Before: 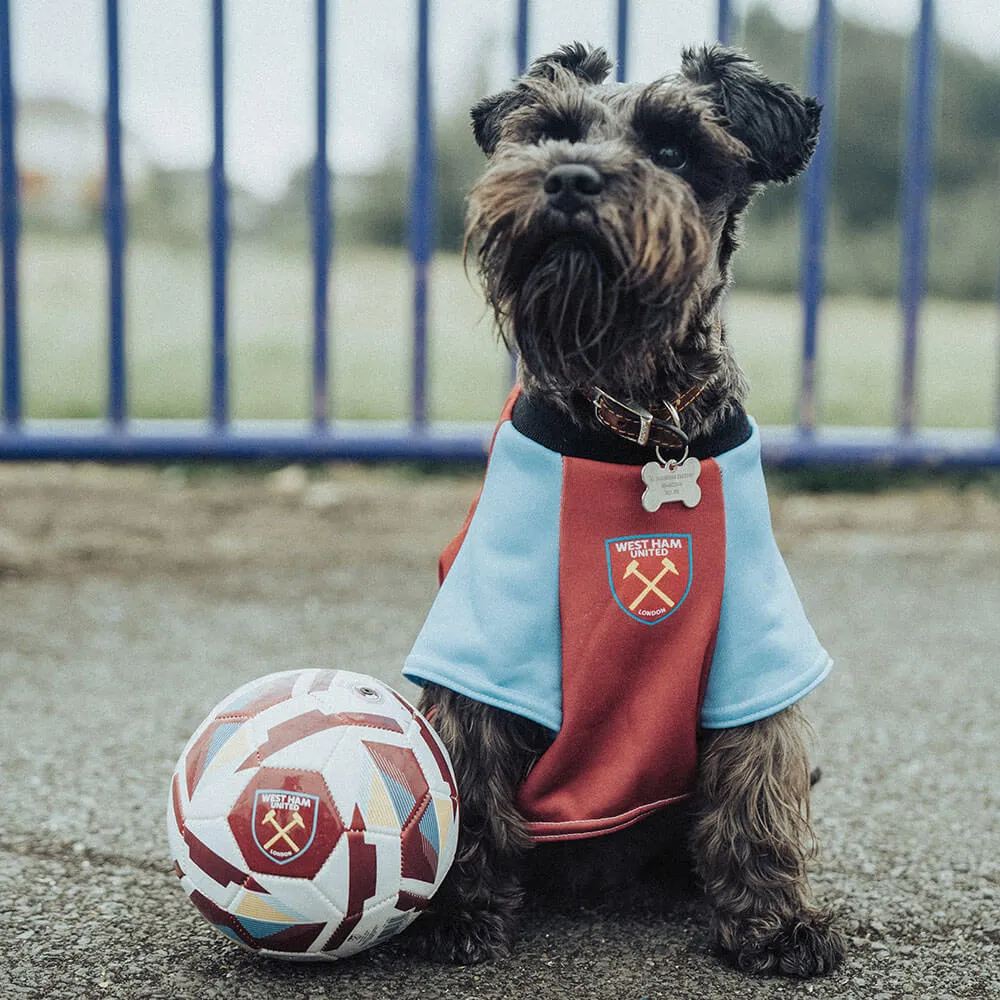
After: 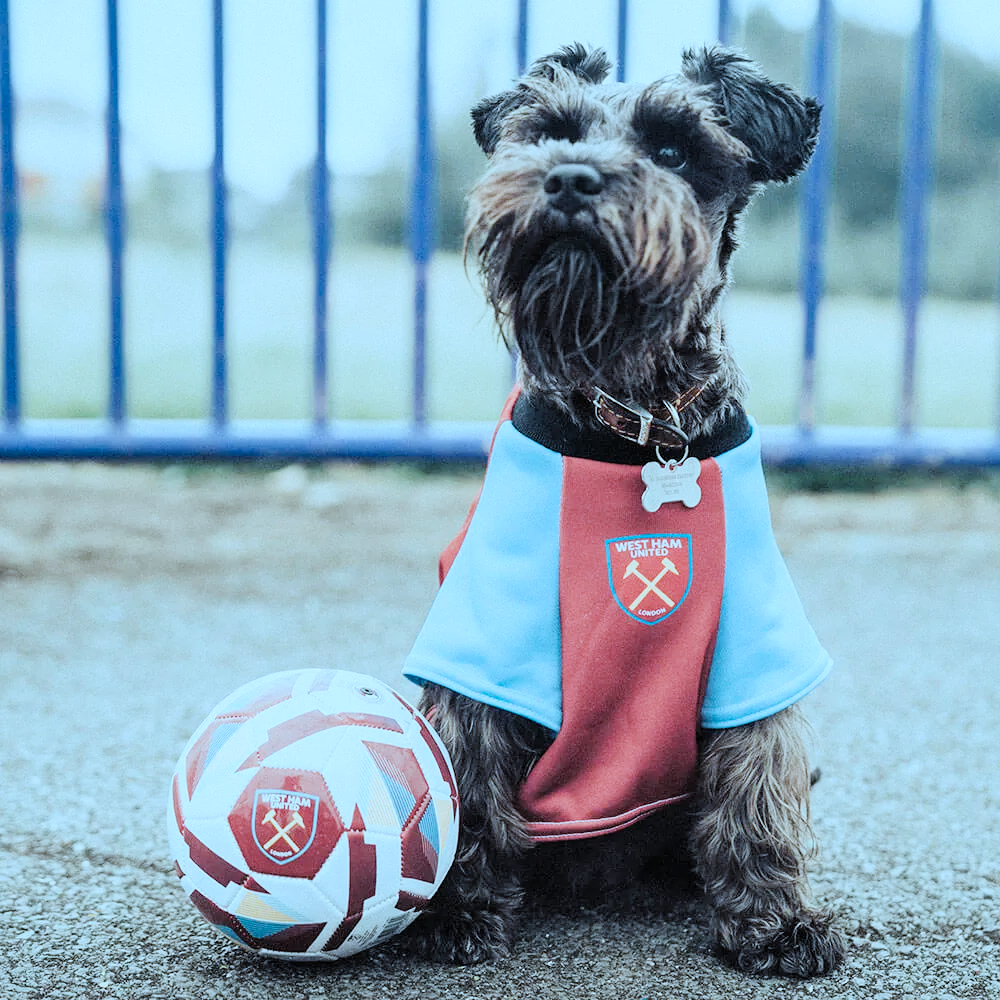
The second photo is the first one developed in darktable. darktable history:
exposure: black level correction 0, exposure 1.1 EV, compensate exposure bias true, compensate highlight preservation false
color correction: highlights a* -9.73, highlights b* -21.22
filmic rgb: black relative exposure -7.65 EV, white relative exposure 4.56 EV, hardness 3.61
